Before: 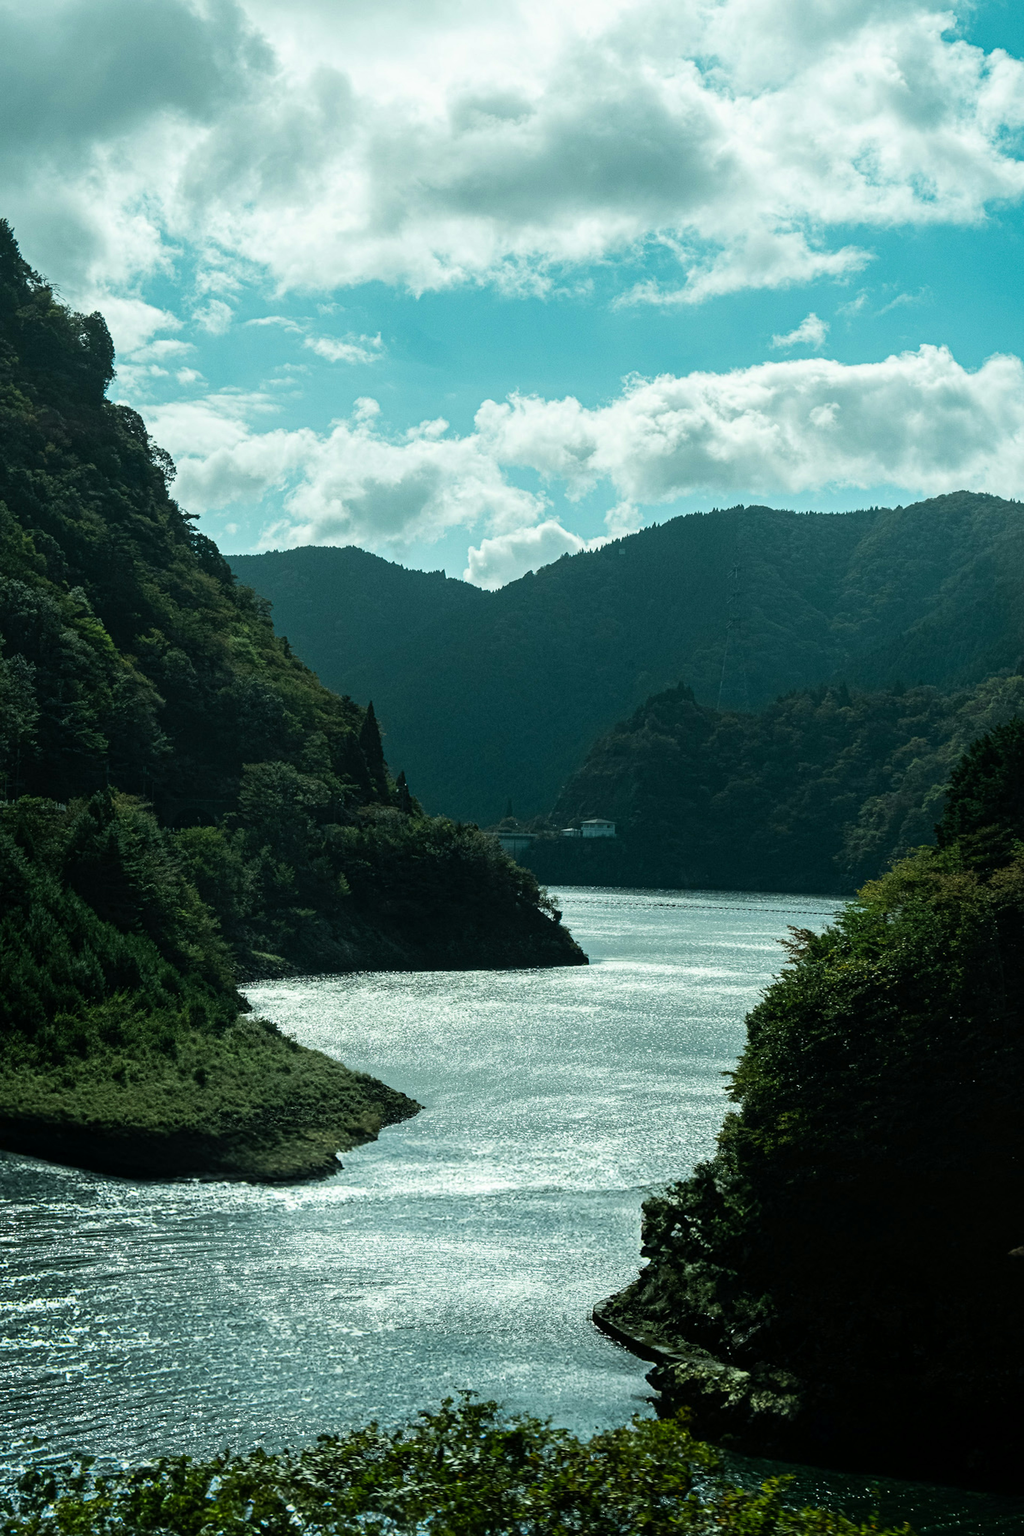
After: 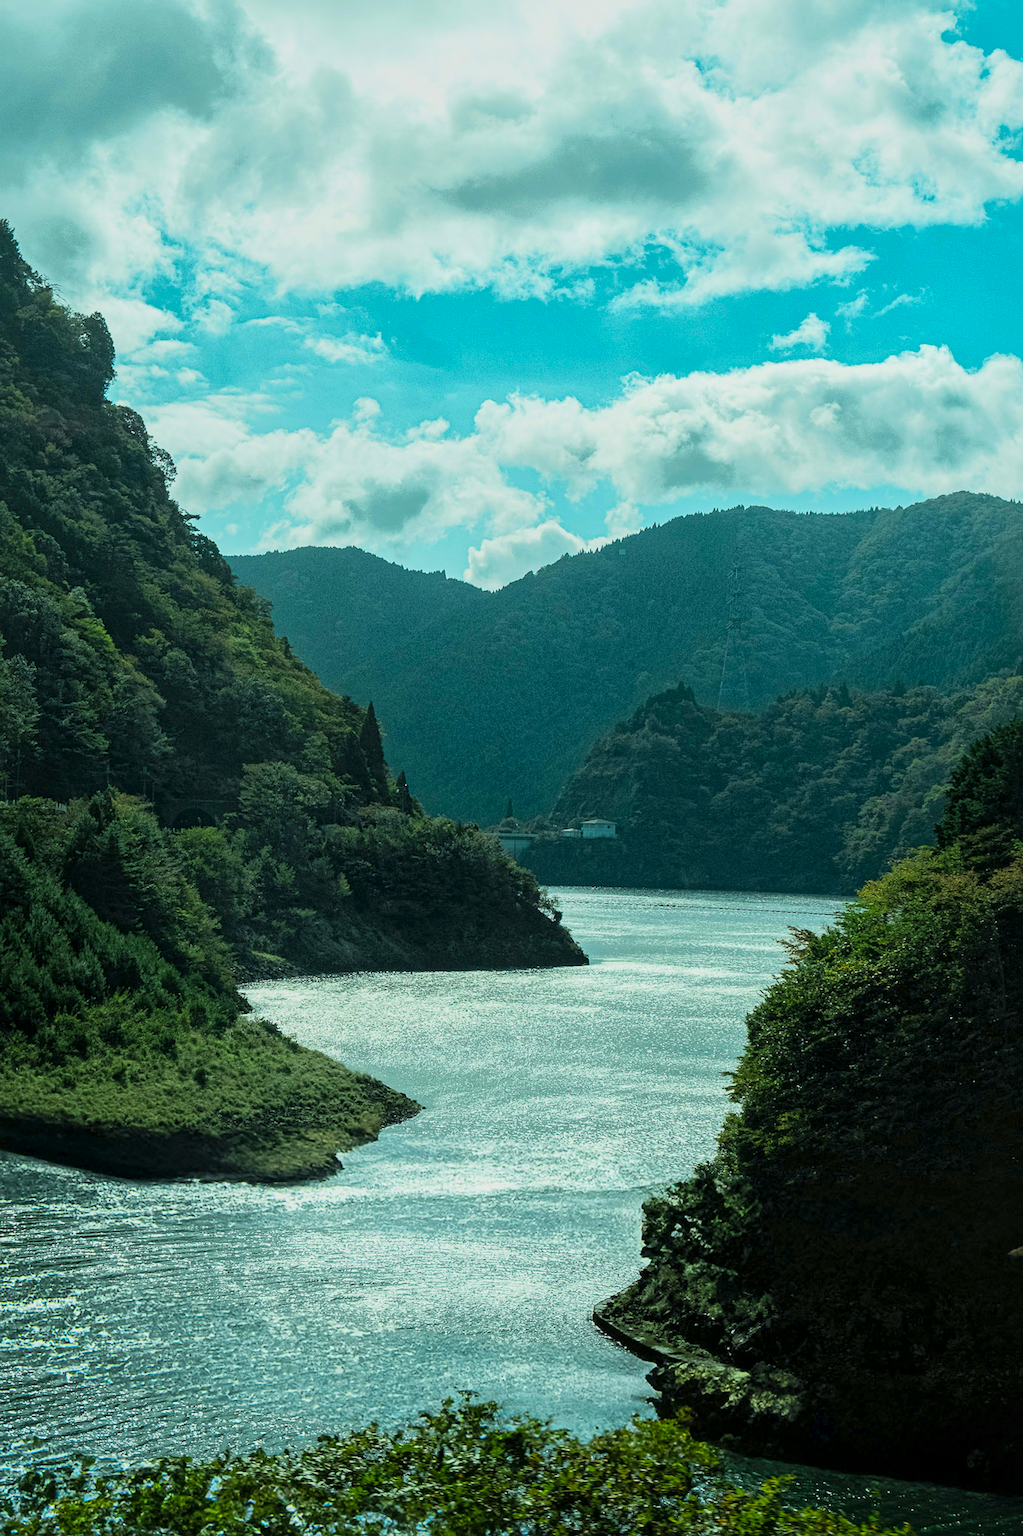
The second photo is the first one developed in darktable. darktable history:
exposure: black level correction 0, exposure 1.1 EV, compensate exposure bias true, compensate highlight preservation false
sharpen: on, module defaults
levels: levels [0, 0.474, 0.947]
global tonemap: drago (1, 100), detail 1
